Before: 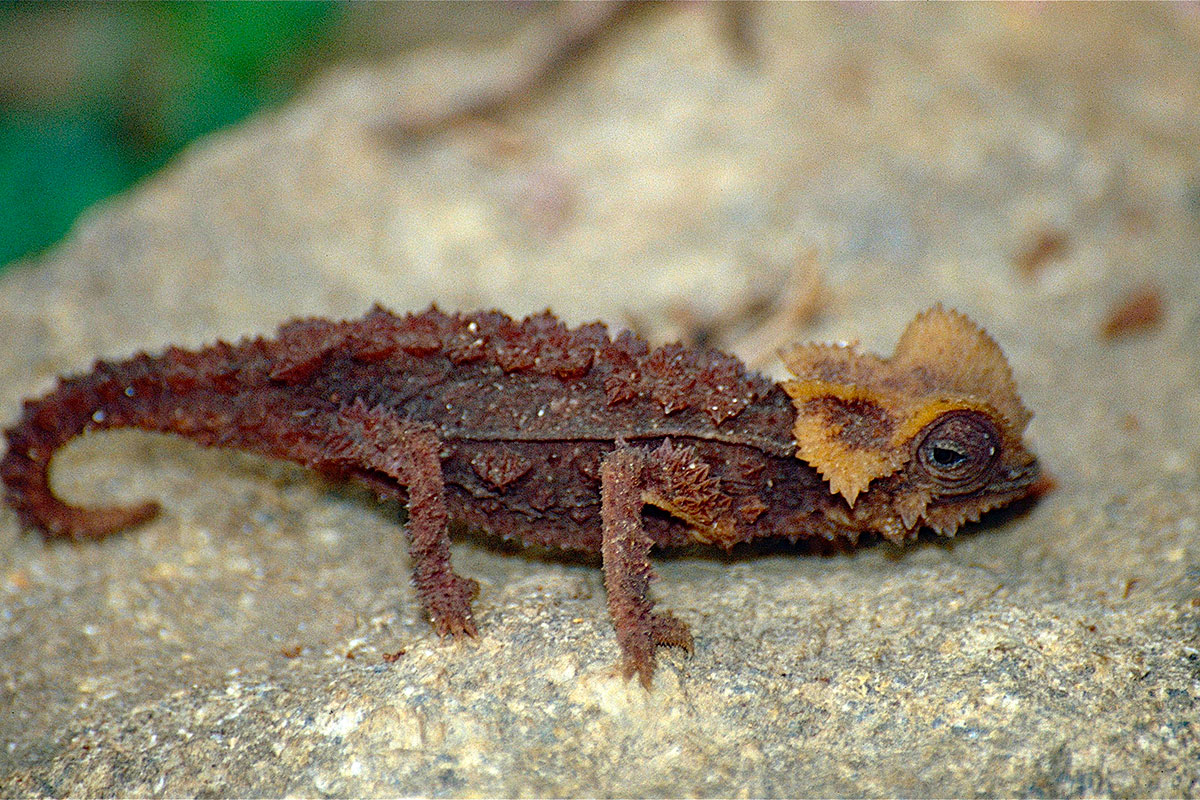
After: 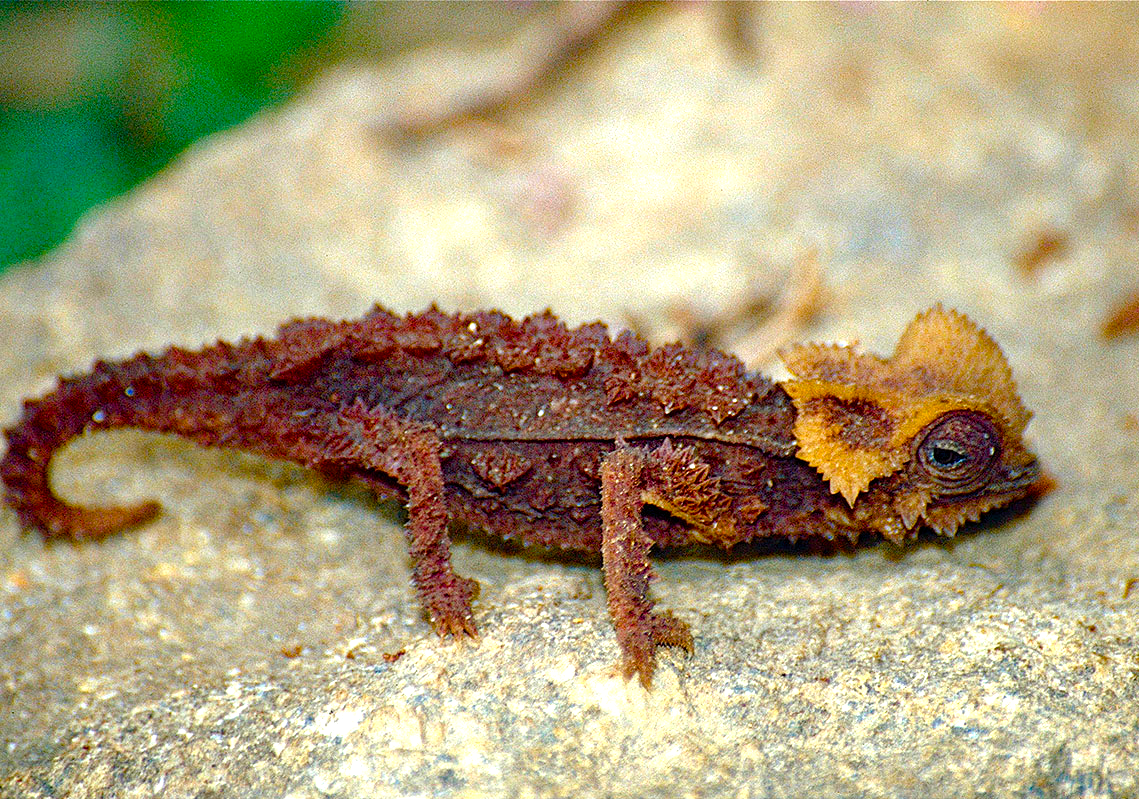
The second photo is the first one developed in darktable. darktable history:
crop and rotate: left 0%, right 5.081%
color balance rgb: perceptual saturation grading › global saturation 45.619%, perceptual saturation grading › highlights -49.432%, perceptual saturation grading › shadows 29.67%, perceptual brilliance grading › global brilliance 17.375%, global vibrance 20%
